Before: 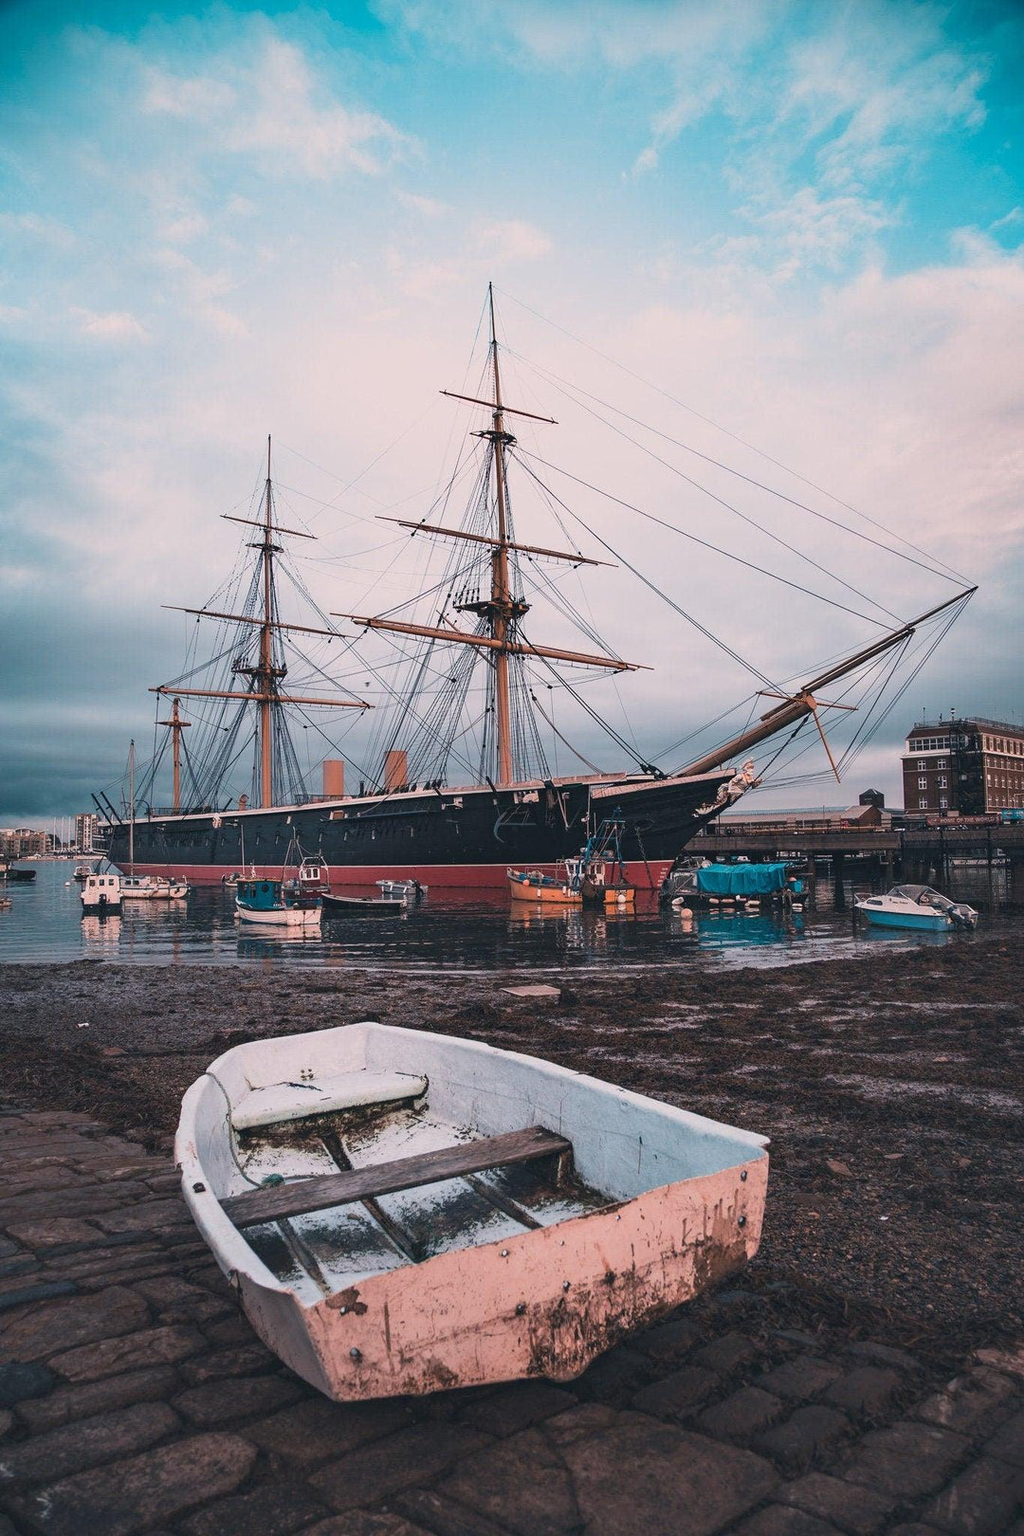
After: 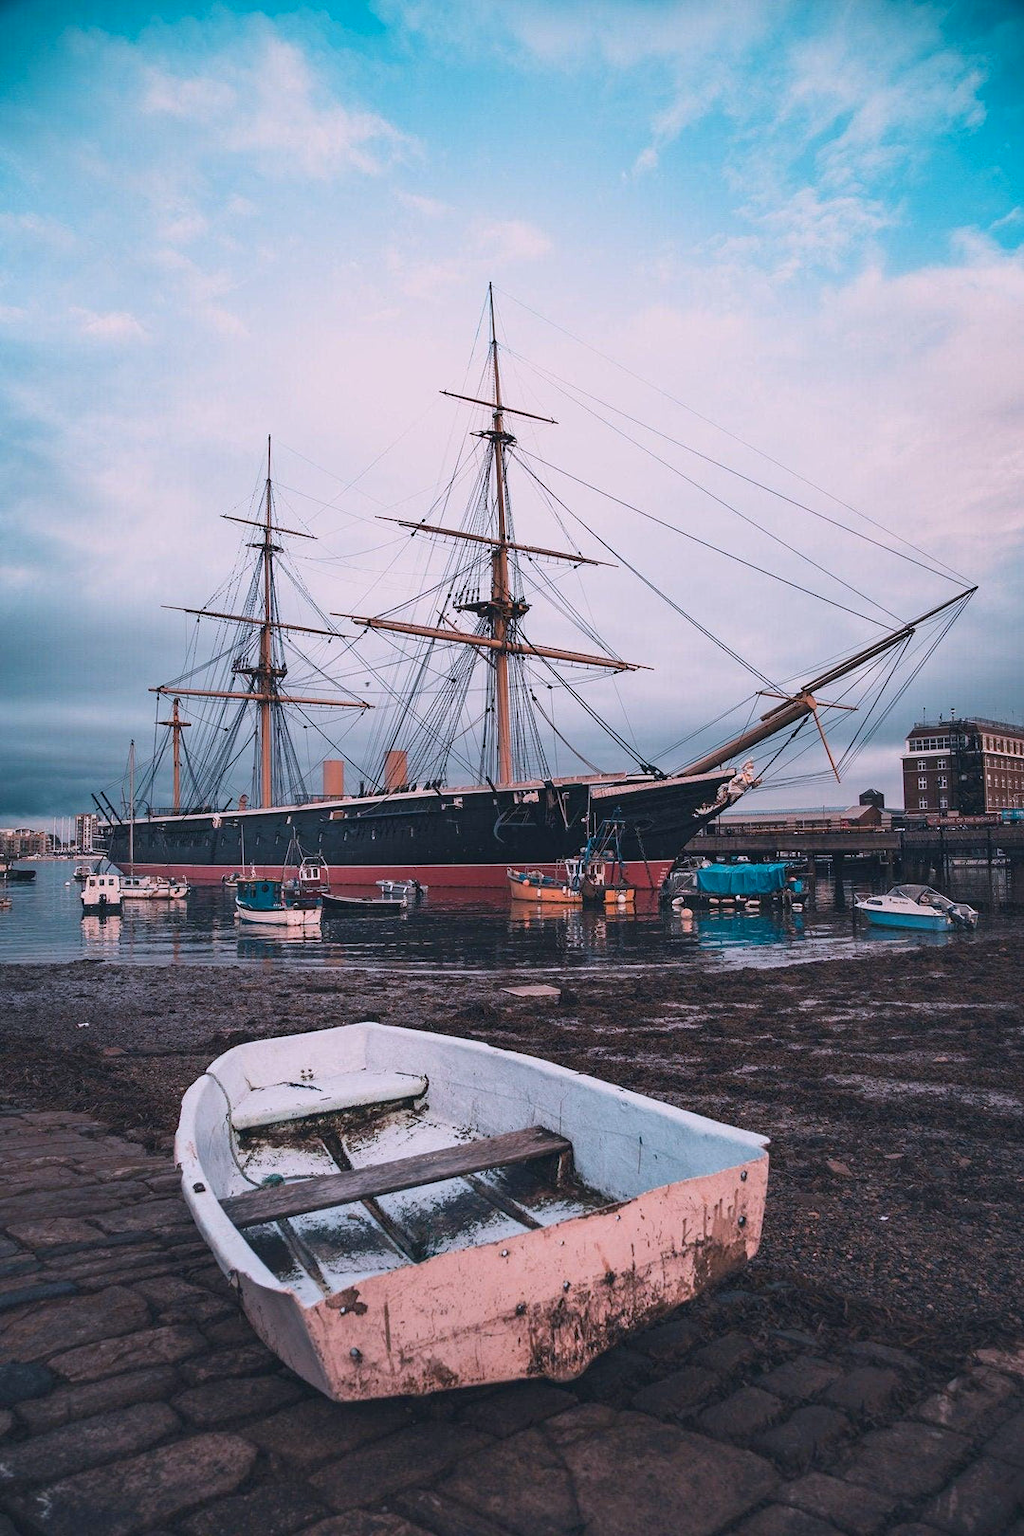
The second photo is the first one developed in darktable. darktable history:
rotate and perspective: automatic cropping off
color calibration: illuminant as shot in camera, x 0.358, y 0.373, temperature 4628.91 K
